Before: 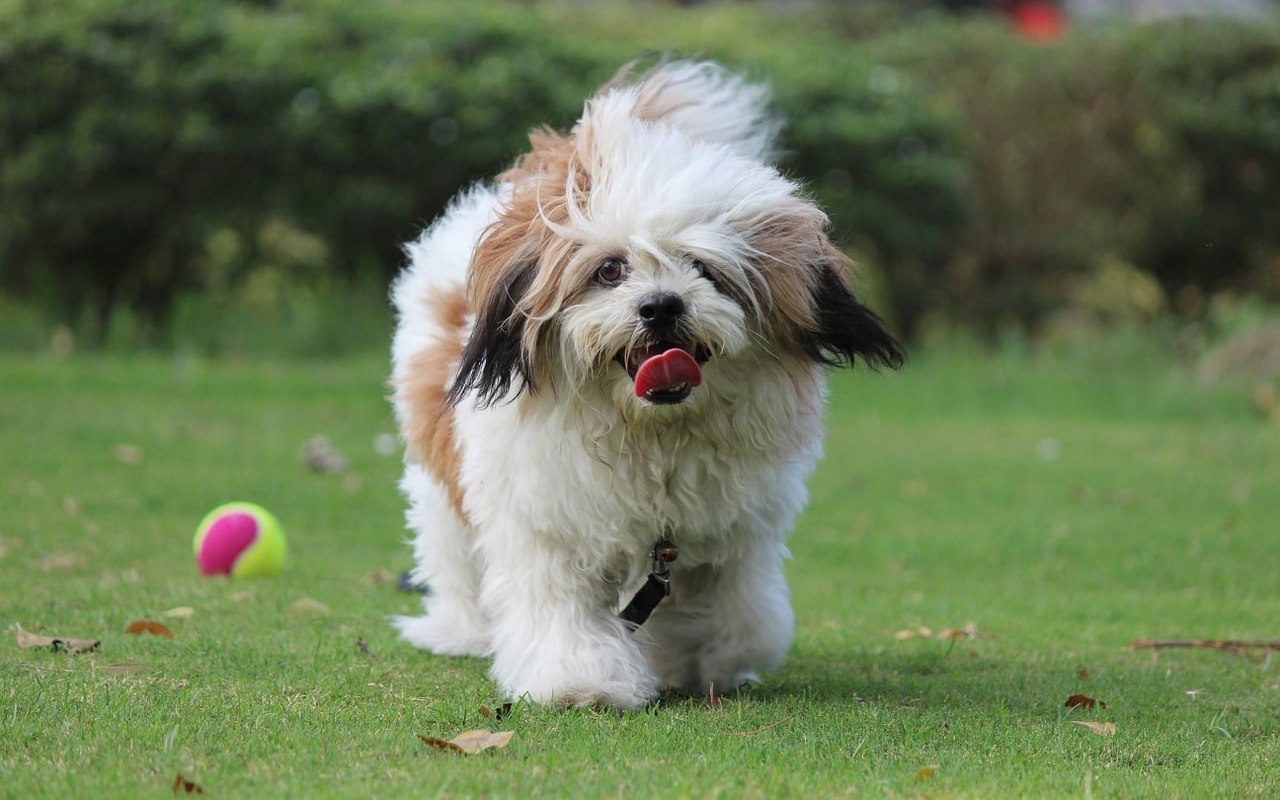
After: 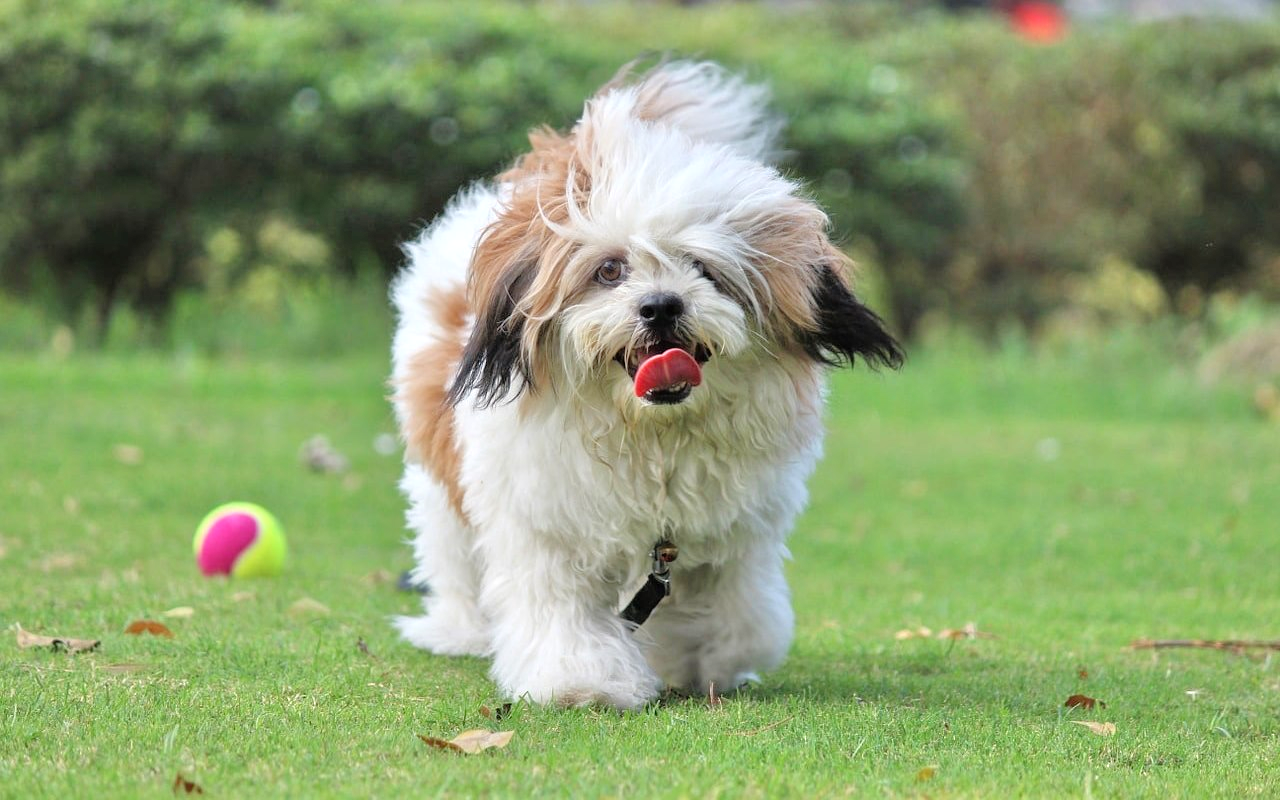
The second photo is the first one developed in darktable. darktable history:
tone equalizer: -7 EV 0.15 EV, -6 EV 0.6 EV, -5 EV 1.15 EV, -4 EV 1.33 EV, -3 EV 1.15 EV, -2 EV 0.6 EV, -1 EV 0.15 EV, mask exposure compensation -0.5 EV
levels: levels [0, 0.476, 0.951]
